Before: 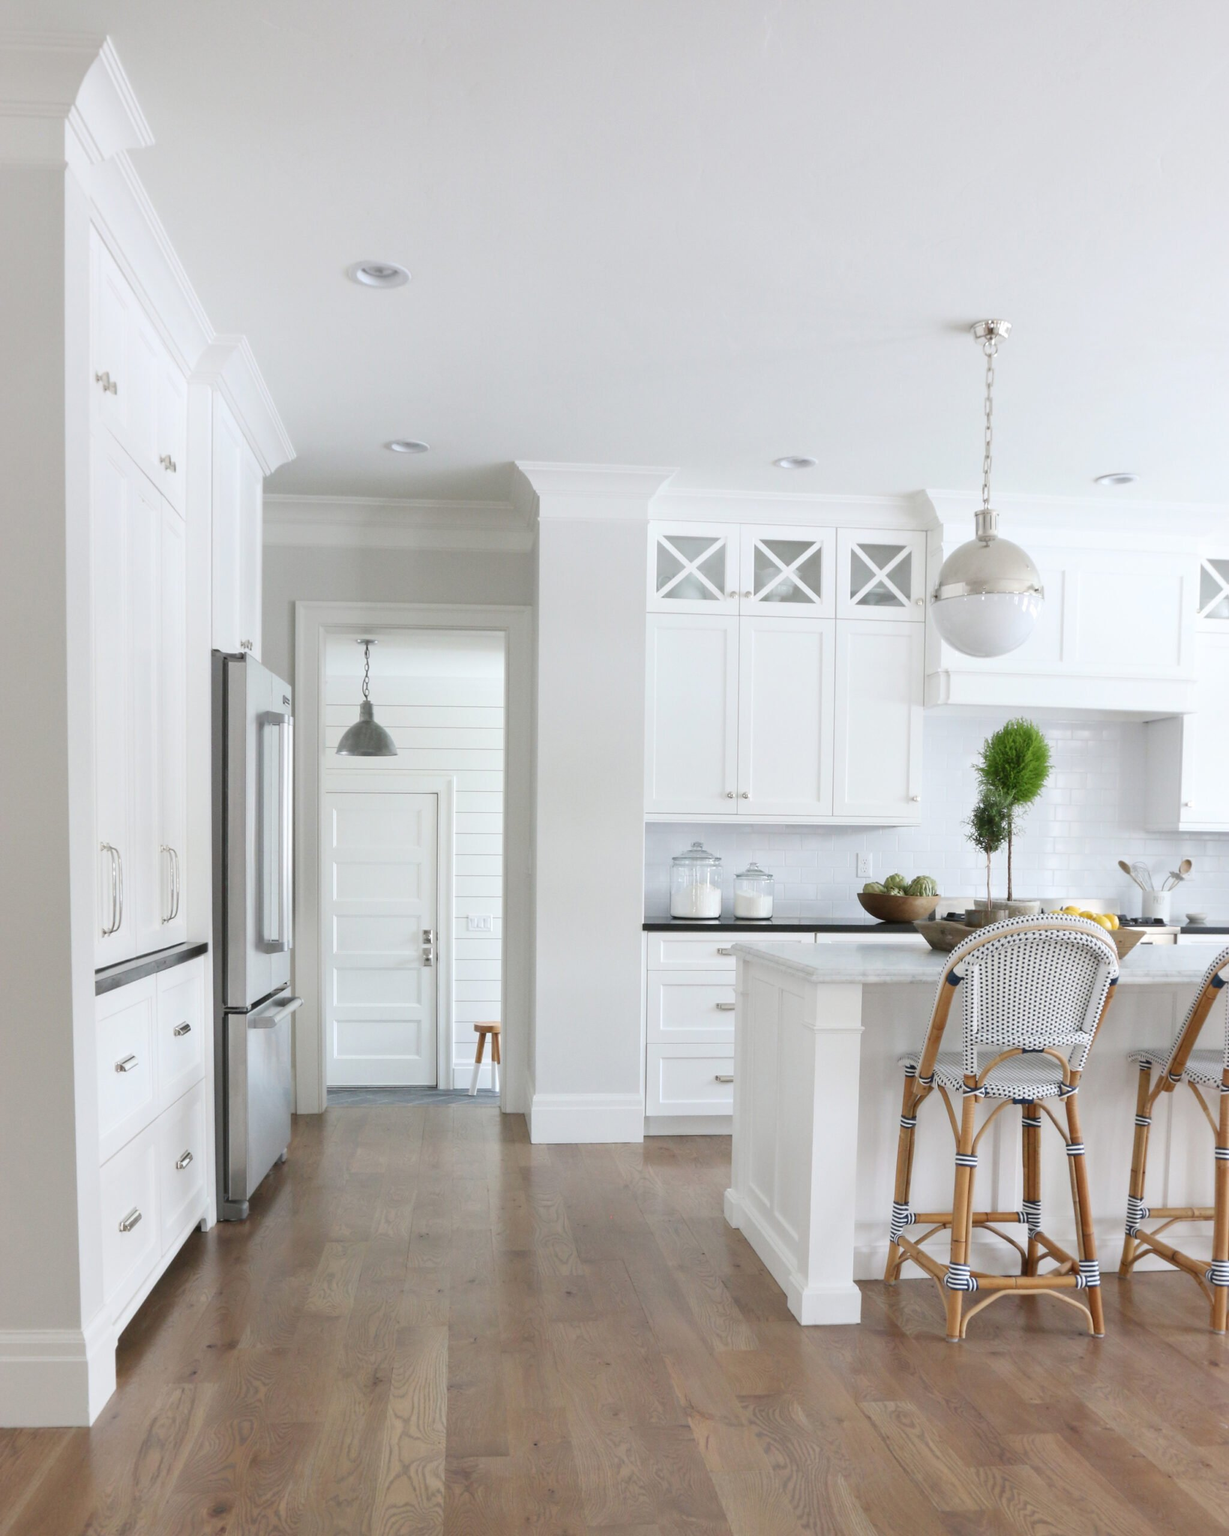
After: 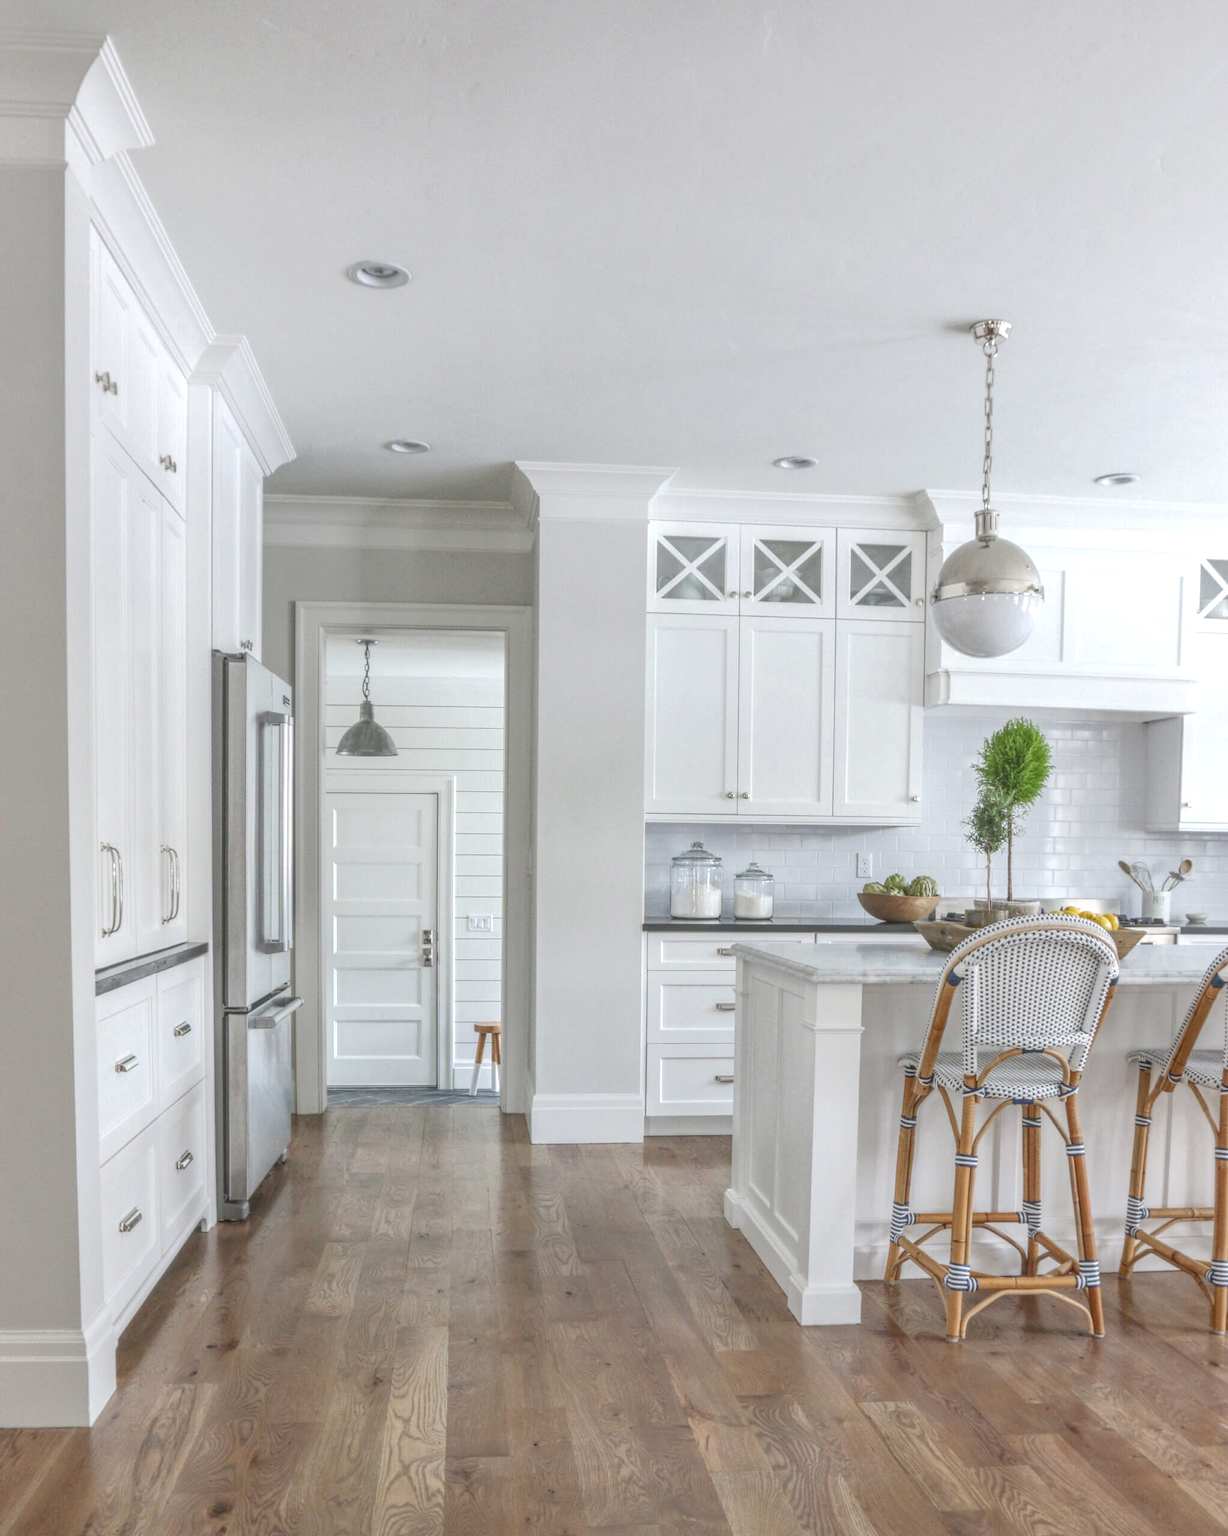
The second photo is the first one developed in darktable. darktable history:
local contrast: highlights 20%, shadows 24%, detail 200%, midtone range 0.2
shadows and highlights: shadows 31.84, highlights -31.94, soften with gaussian
